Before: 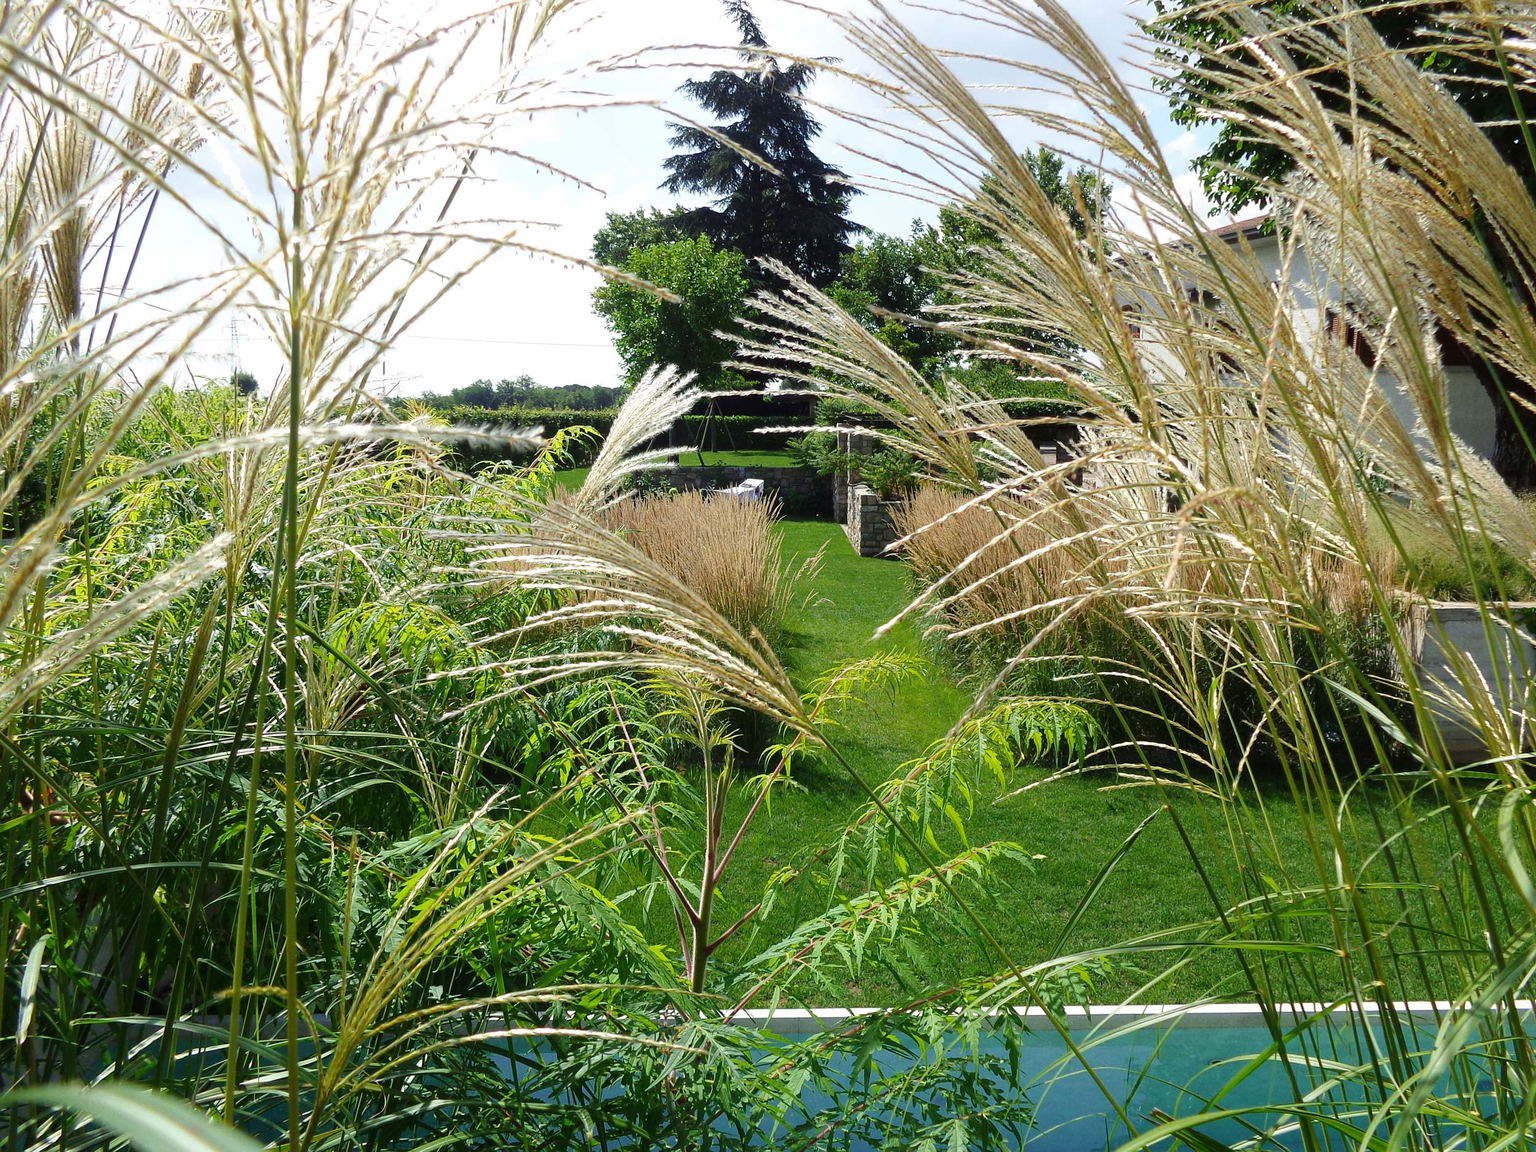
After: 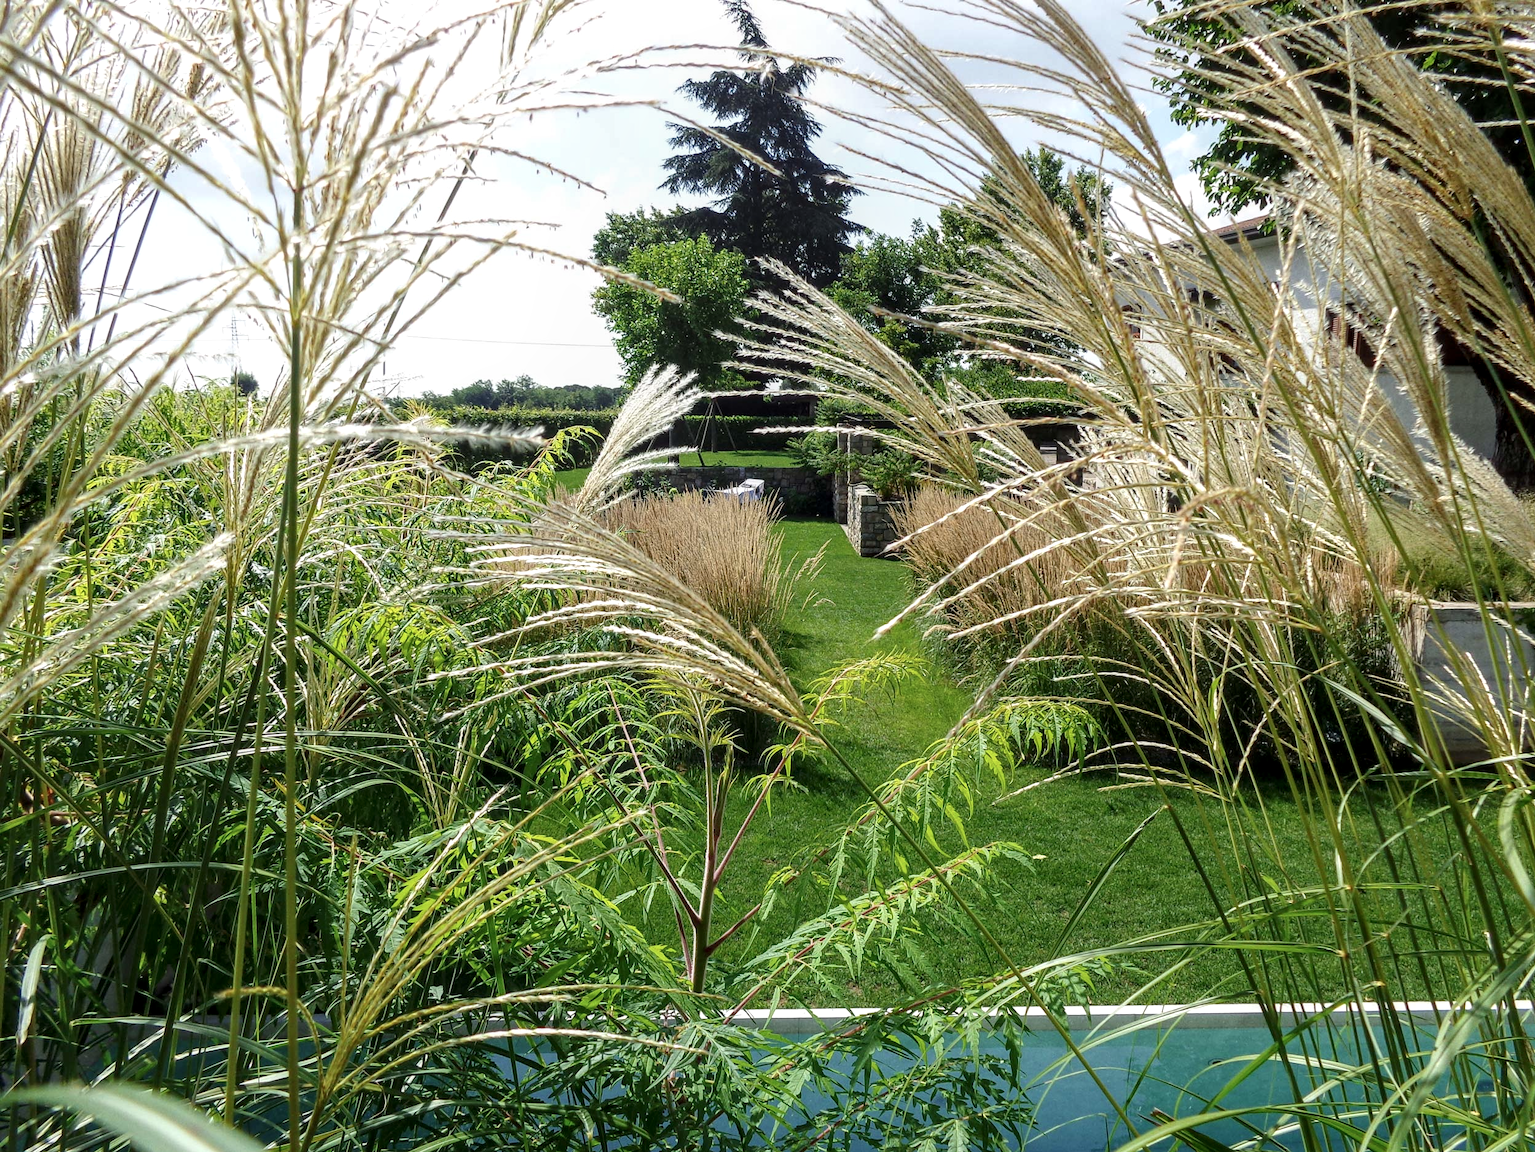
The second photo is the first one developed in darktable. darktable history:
local contrast: detail 130%
contrast brightness saturation: saturation -0.1
